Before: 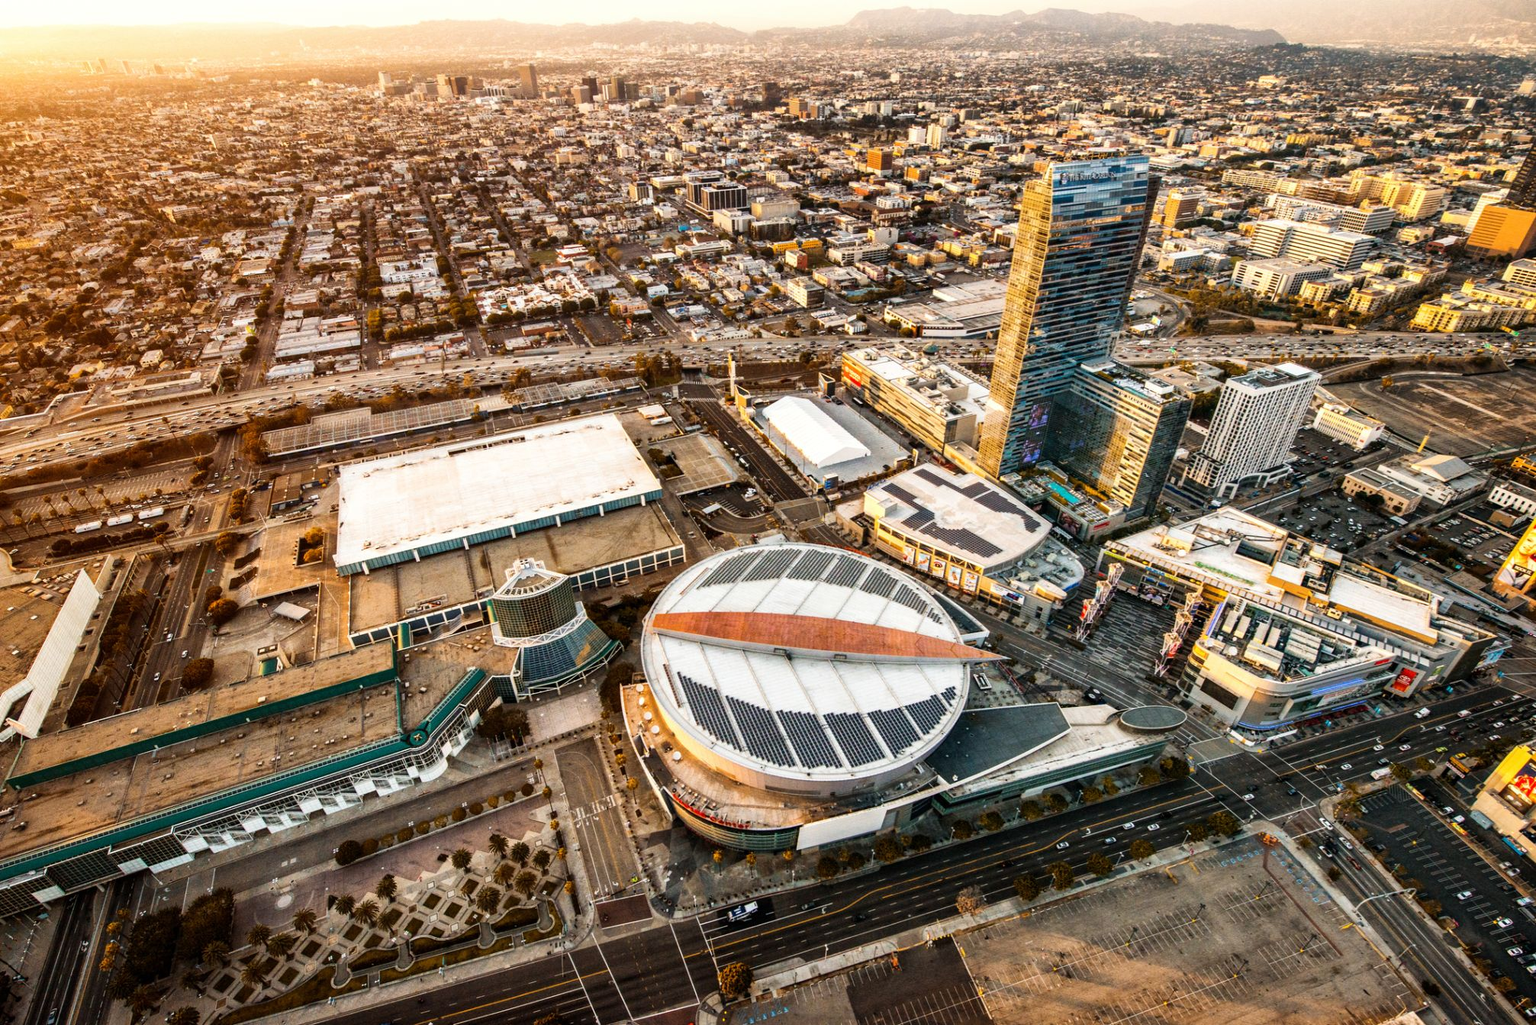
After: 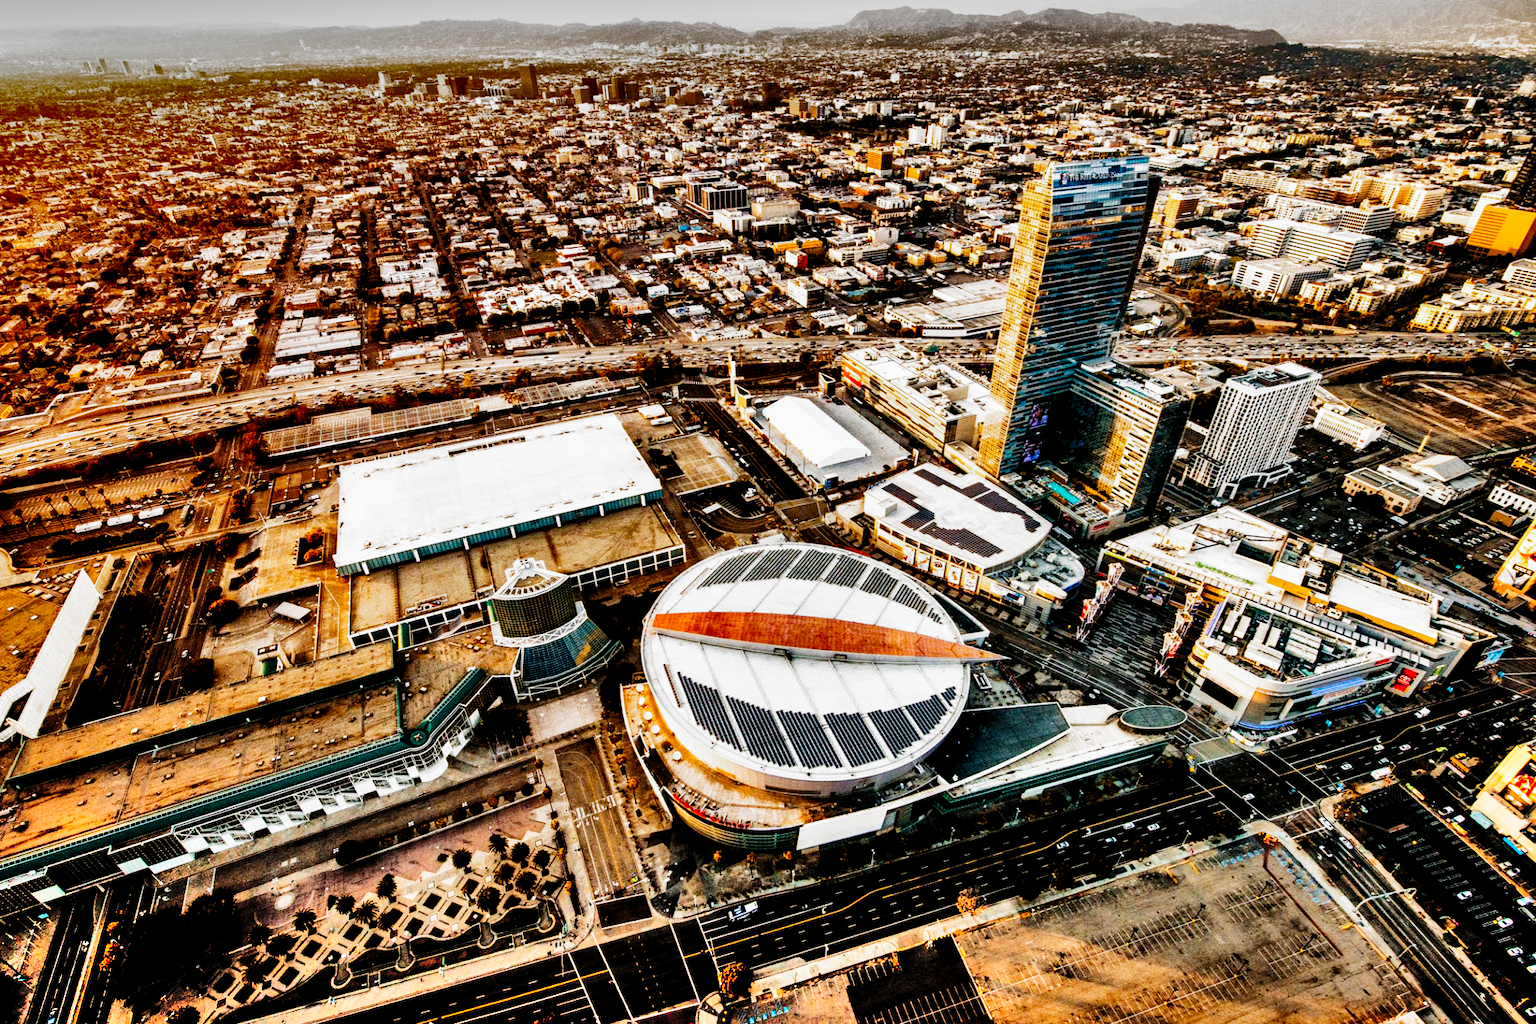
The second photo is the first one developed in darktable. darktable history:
shadows and highlights: radius 123.65, shadows 98.91, white point adjustment -3.11, highlights -99.07, soften with gaussian
local contrast: highlights 103%, shadows 101%, detail 119%, midtone range 0.2
filmic rgb: black relative exposure -3.75 EV, white relative exposure 2.4 EV, dynamic range scaling -49.76%, hardness 3.43, latitude 29.55%, contrast 1.784, preserve chrominance no, color science v5 (2021), contrast in shadows safe, contrast in highlights safe
contrast equalizer: y [[0.5 ×6], [0.5 ×6], [0.5, 0.5, 0.501, 0.545, 0.707, 0.863], [0 ×6], [0 ×6]]
